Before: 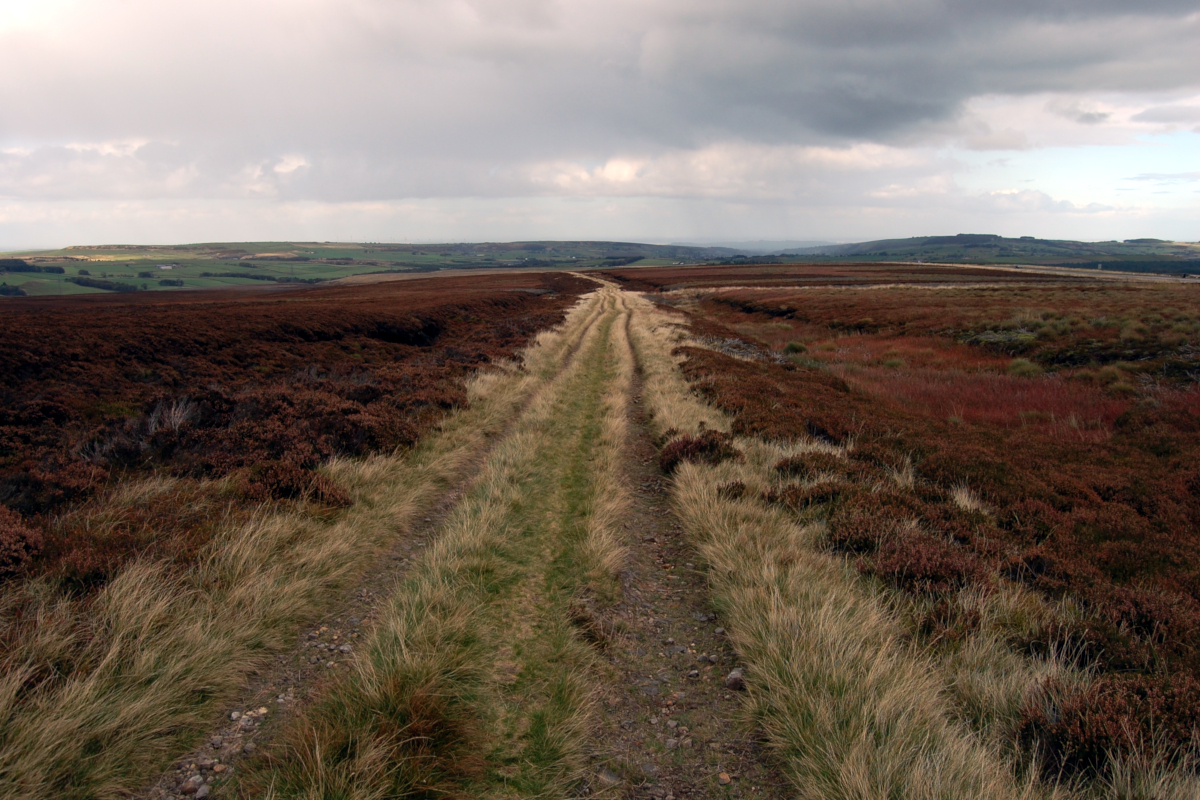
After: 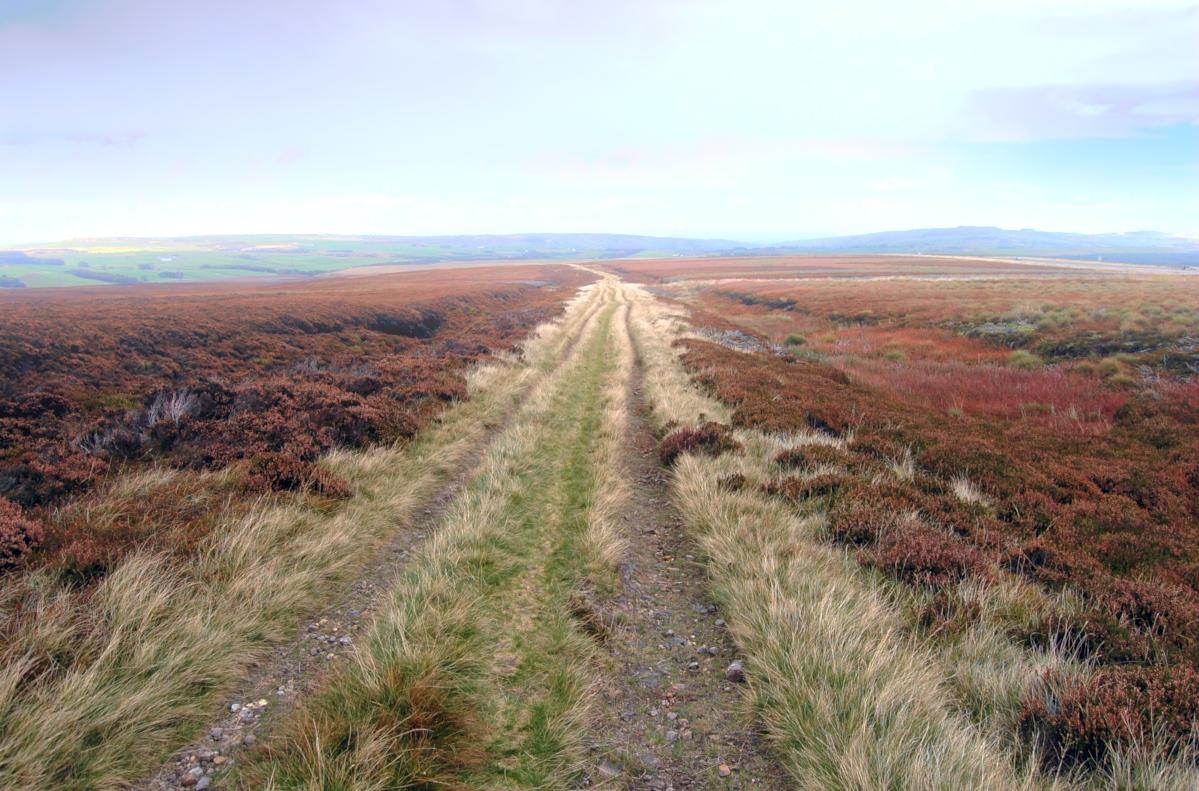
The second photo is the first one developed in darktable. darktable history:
crop: top 1.049%, right 0.001%
exposure: black level correction 0, exposure 1.625 EV, compensate exposure bias true, compensate highlight preservation false
white balance: red 0.926, green 1.003, blue 1.133
bloom: on, module defaults
tone equalizer: -8 EV 0.25 EV, -7 EV 0.417 EV, -6 EV 0.417 EV, -5 EV 0.25 EV, -3 EV -0.25 EV, -2 EV -0.417 EV, -1 EV -0.417 EV, +0 EV -0.25 EV, edges refinement/feathering 500, mask exposure compensation -1.57 EV, preserve details guided filter
